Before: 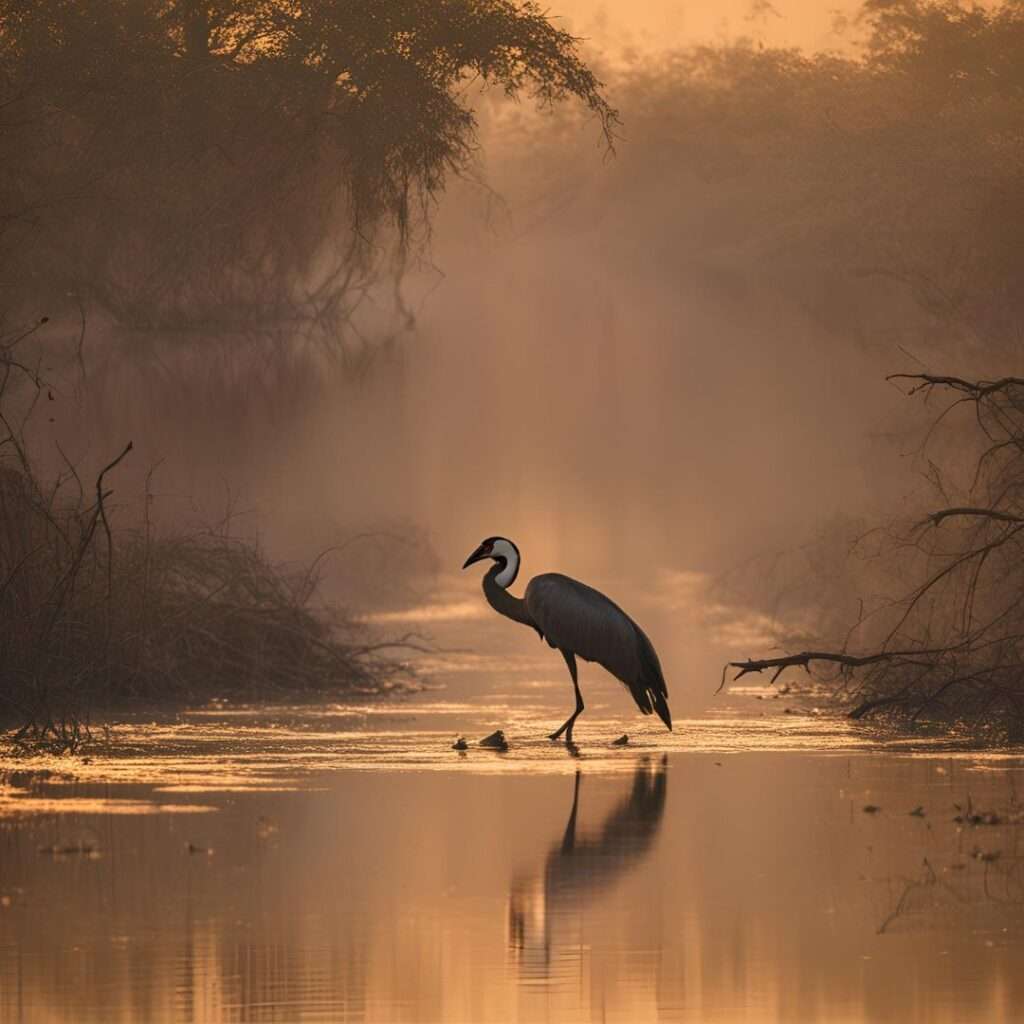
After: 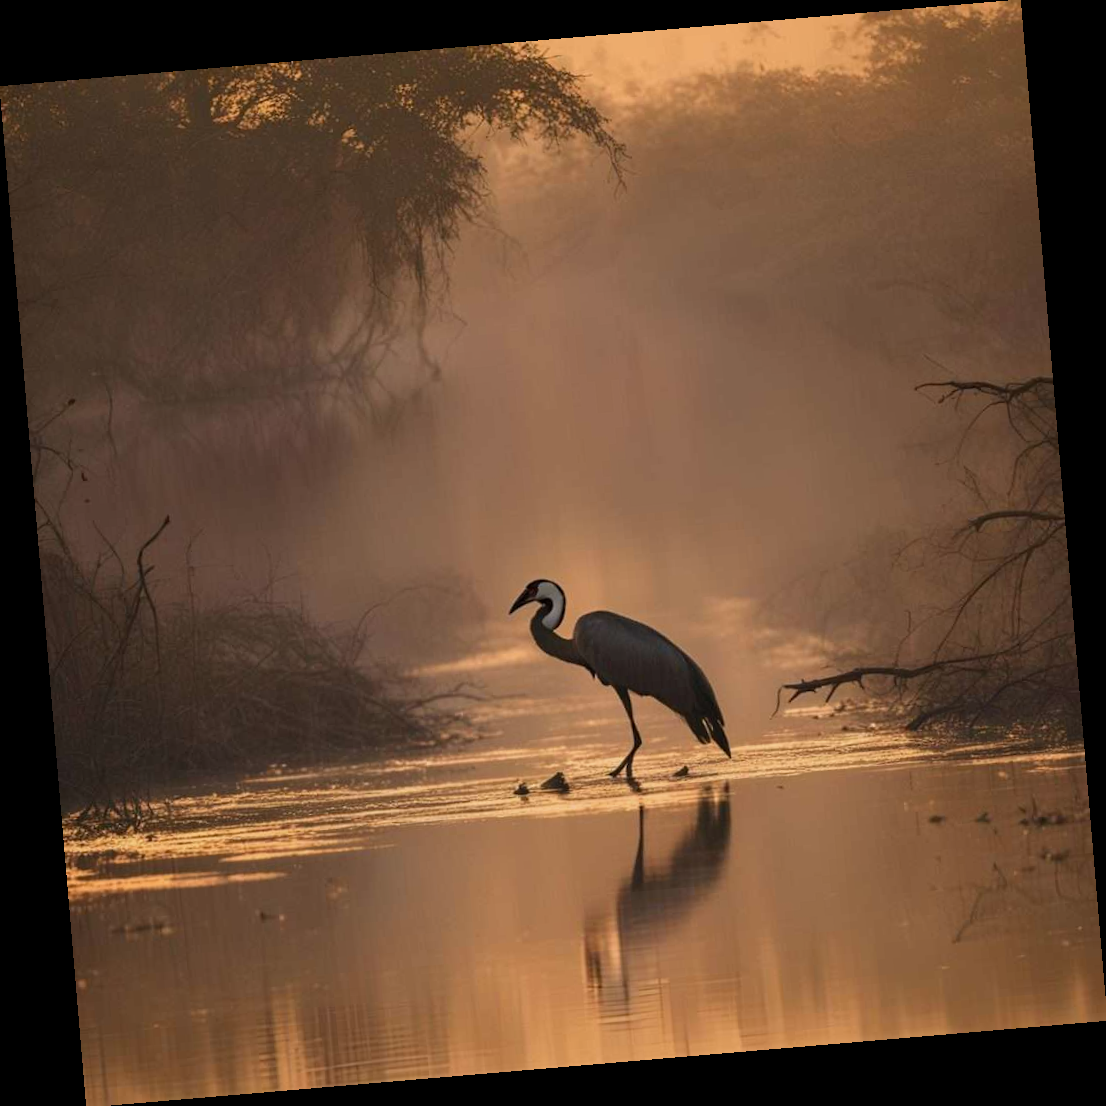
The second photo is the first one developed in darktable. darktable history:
rotate and perspective: rotation -4.86°, automatic cropping off
exposure: exposure -0.153 EV, compensate highlight preservation false
